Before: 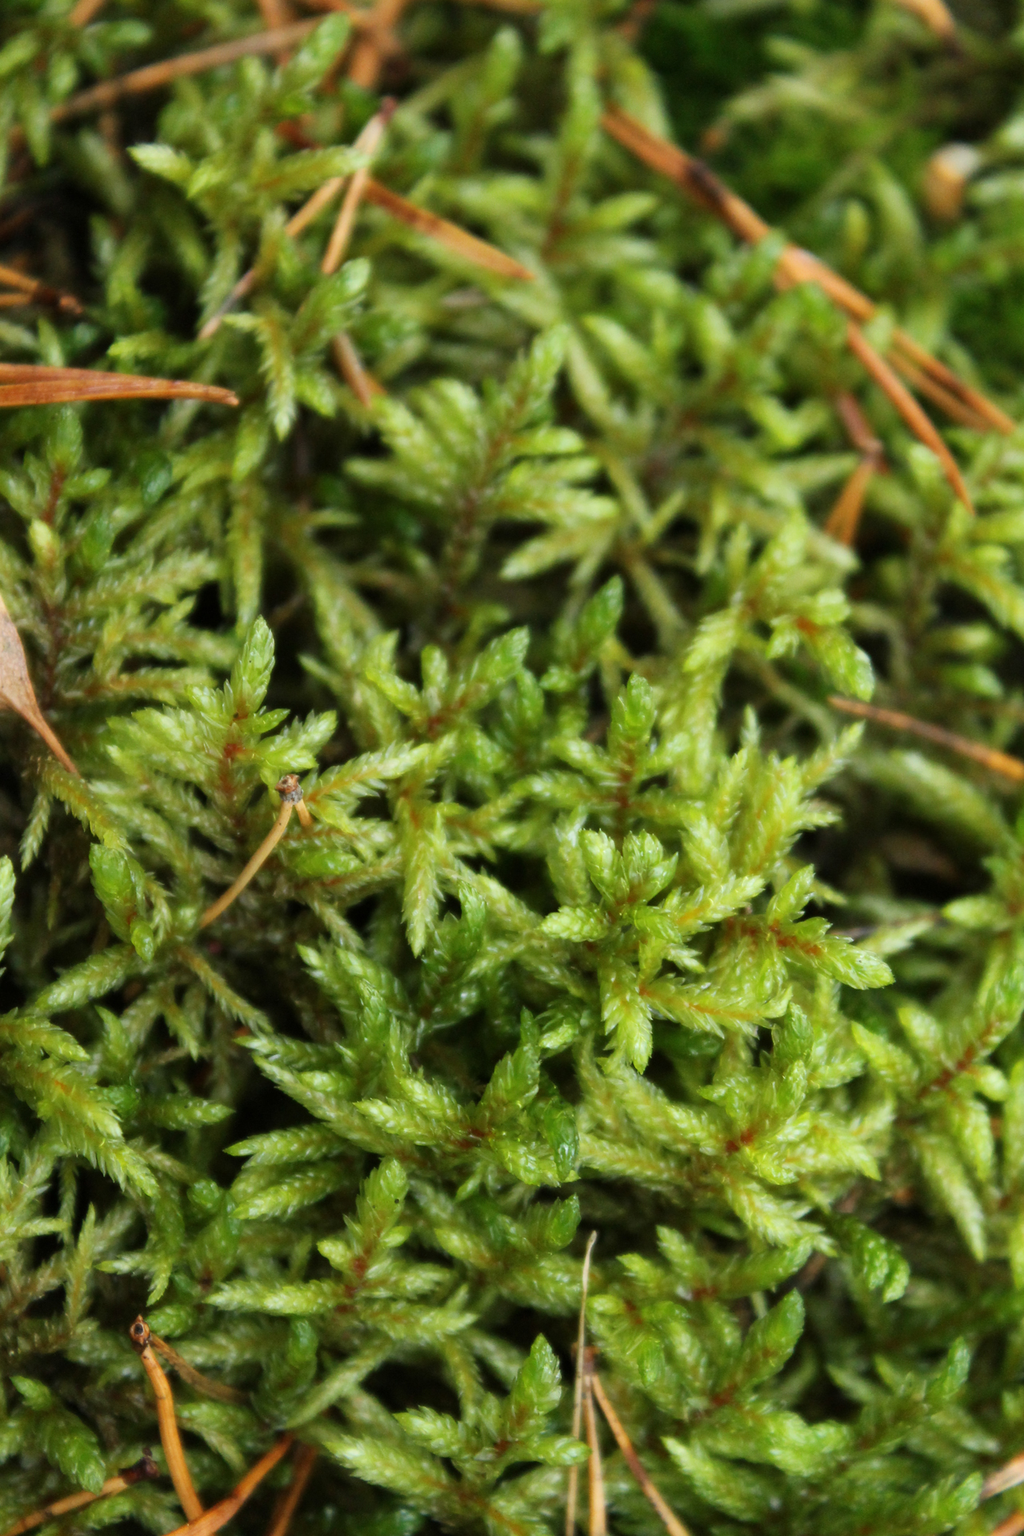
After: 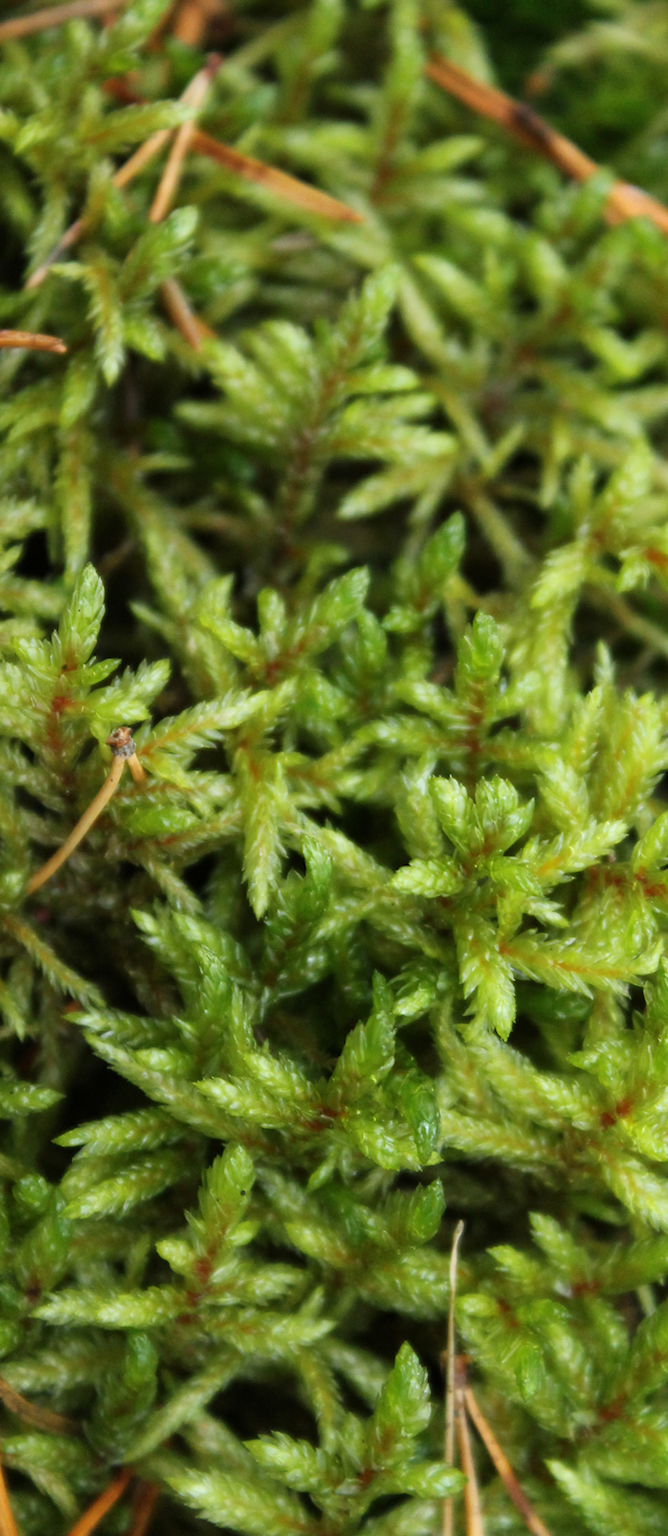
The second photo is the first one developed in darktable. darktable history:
crop and rotate: left 14.436%, right 18.898%
rotate and perspective: rotation -1.68°, lens shift (vertical) -0.146, crop left 0.049, crop right 0.912, crop top 0.032, crop bottom 0.96
